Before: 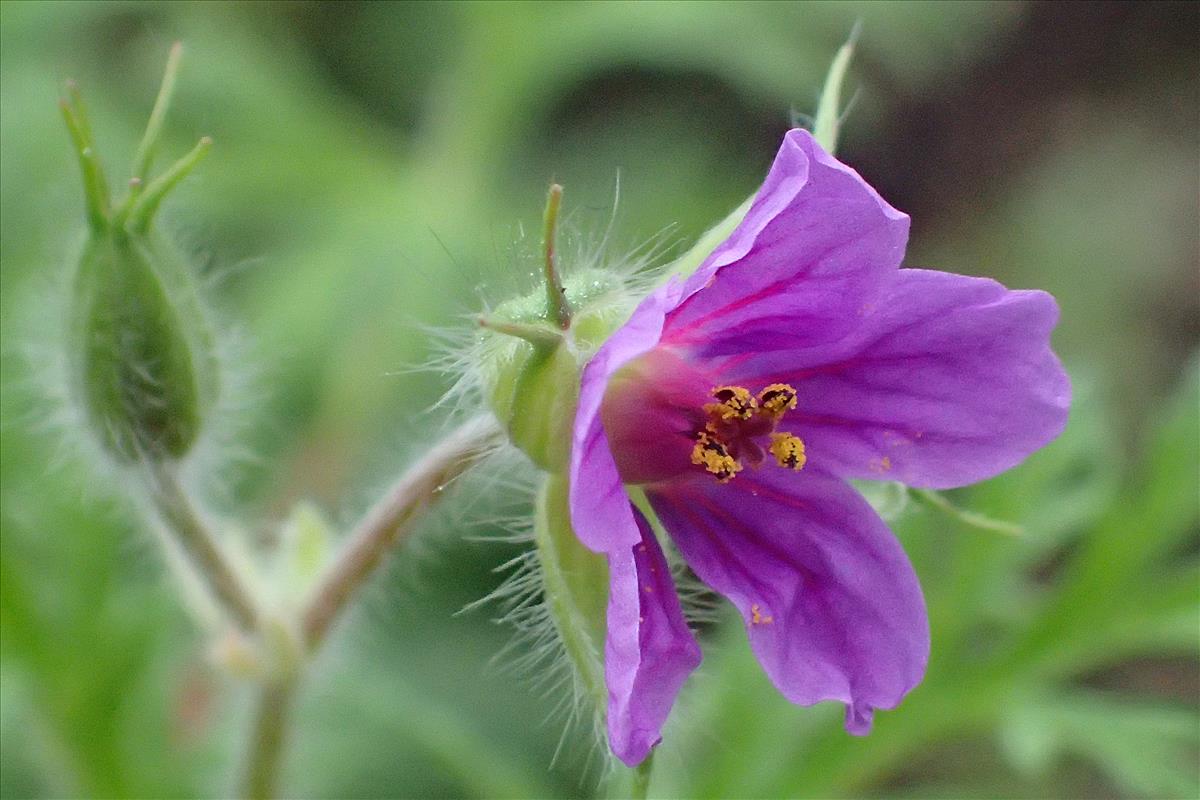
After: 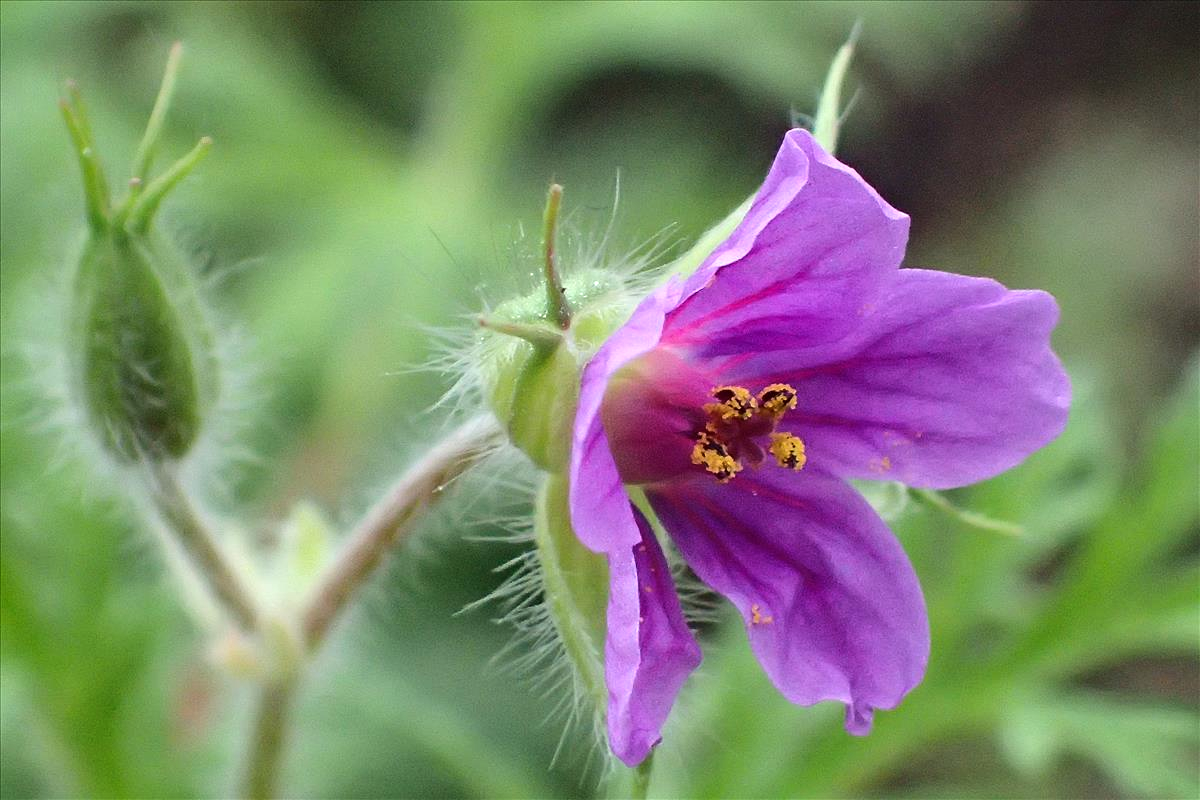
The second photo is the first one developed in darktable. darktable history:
tone equalizer: -8 EV -0.431 EV, -7 EV -0.377 EV, -6 EV -0.3 EV, -5 EV -0.222 EV, -3 EV 0.236 EV, -2 EV 0.337 EV, -1 EV 0.369 EV, +0 EV 0.446 EV, edges refinement/feathering 500, mask exposure compensation -1.57 EV, preserve details no
